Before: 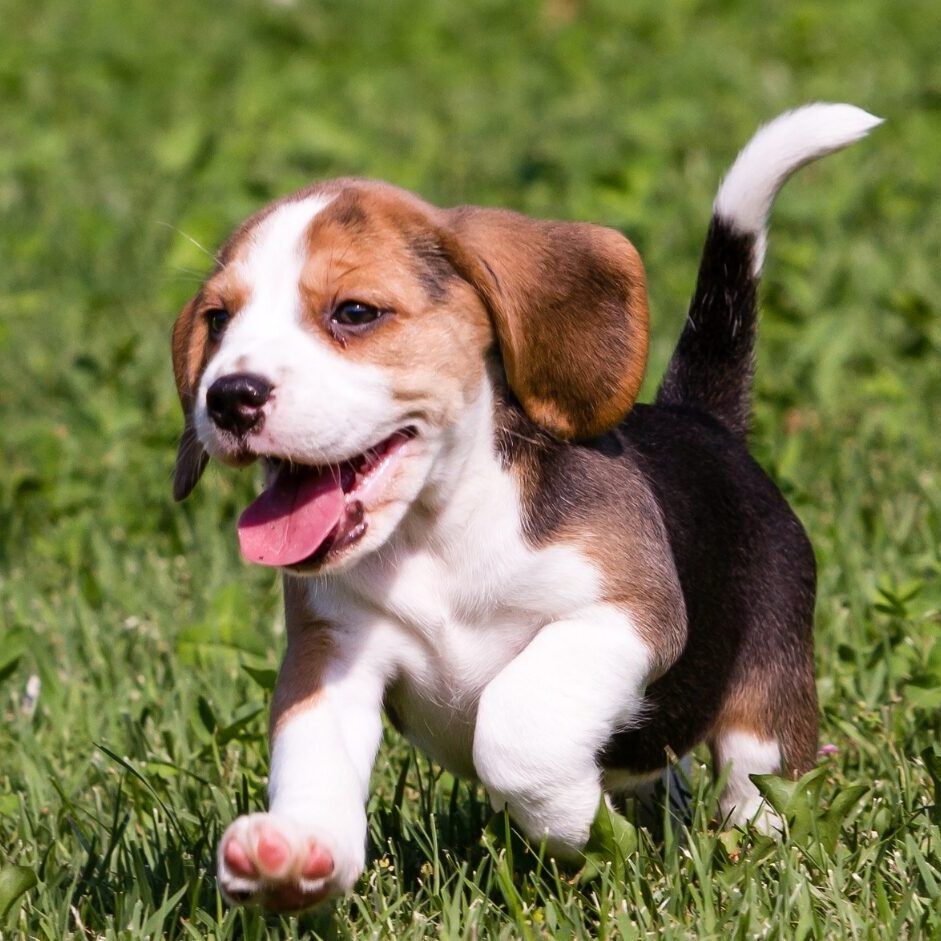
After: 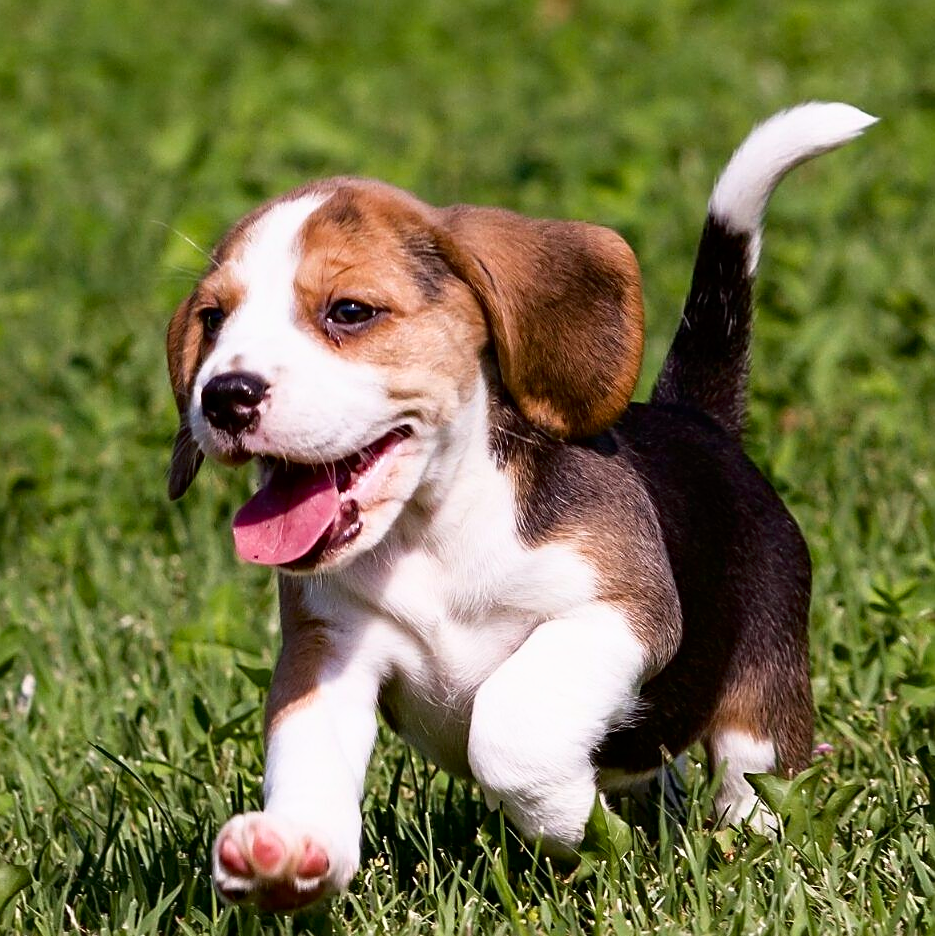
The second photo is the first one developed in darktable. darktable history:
haze removal: compatibility mode true, adaptive false
sharpen: on, module defaults
shadows and highlights: shadows -62.32, white point adjustment -5.22, highlights 61.59
crop and rotate: left 0.614%, top 0.179%, bottom 0.309%
